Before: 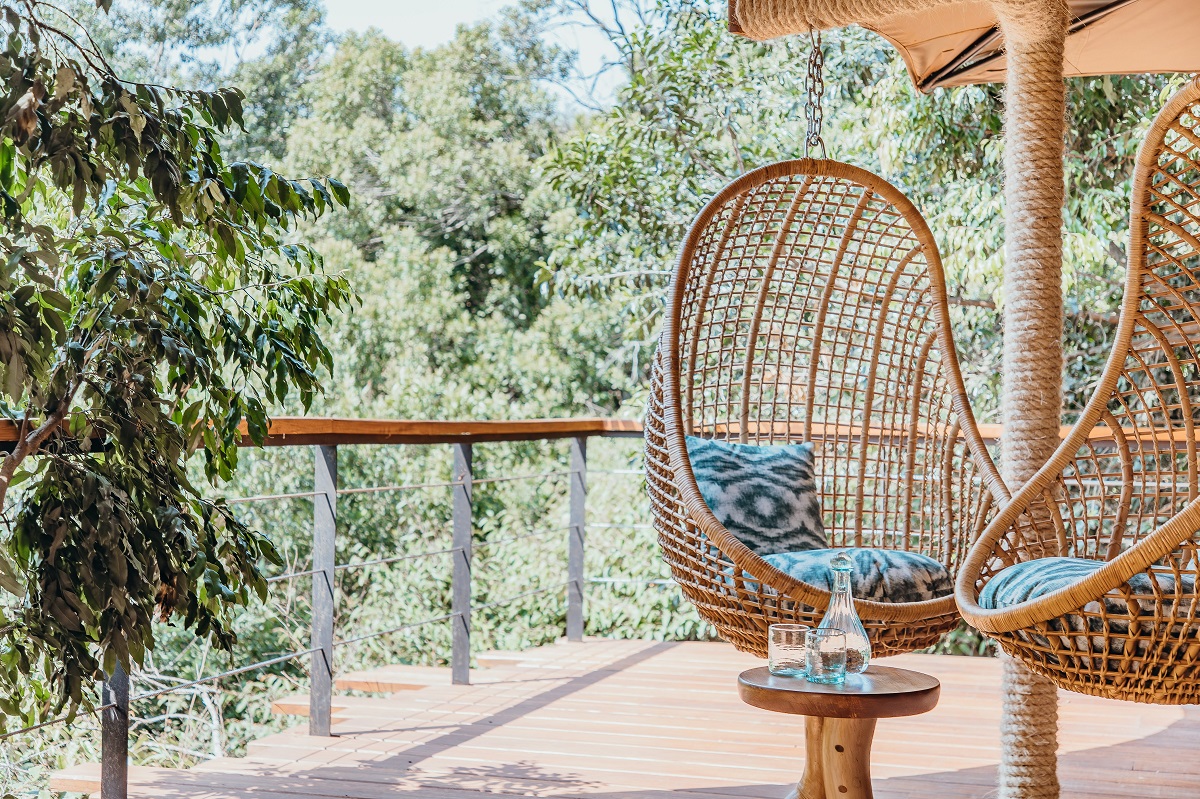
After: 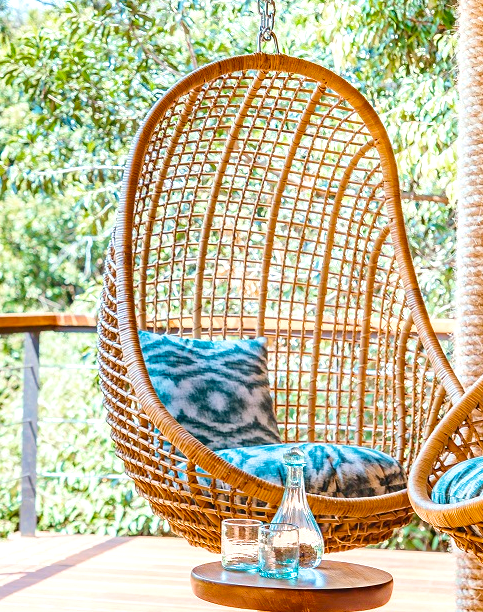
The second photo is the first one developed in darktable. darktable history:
exposure: exposure 0.489 EV, compensate highlight preservation false
velvia: strength 51%, mid-tones bias 0.512
color zones: curves: ch0 [(0, 0.5) (0.143, 0.5) (0.286, 0.5) (0.429, 0.5) (0.571, 0.5) (0.714, 0.476) (0.857, 0.5) (1, 0.5)]; ch2 [(0, 0.5) (0.143, 0.5) (0.286, 0.5) (0.429, 0.5) (0.571, 0.5) (0.714, 0.487) (0.857, 0.5) (1, 0.5)]
crop: left 45.612%, top 13.21%, right 14.064%, bottom 10.126%
tone curve: curves: ch0 [(0, 0) (0.003, 0.032) (0.011, 0.034) (0.025, 0.039) (0.044, 0.055) (0.069, 0.078) (0.1, 0.111) (0.136, 0.147) (0.177, 0.191) (0.224, 0.238) (0.277, 0.291) (0.335, 0.35) (0.399, 0.41) (0.468, 0.48) (0.543, 0.547) (0.623, 0.621) (0.709, 0.699) (0.801, 0.789) (0.898, 0.884) (1, 1)], color space Lab, independent channels, preserve colors none
